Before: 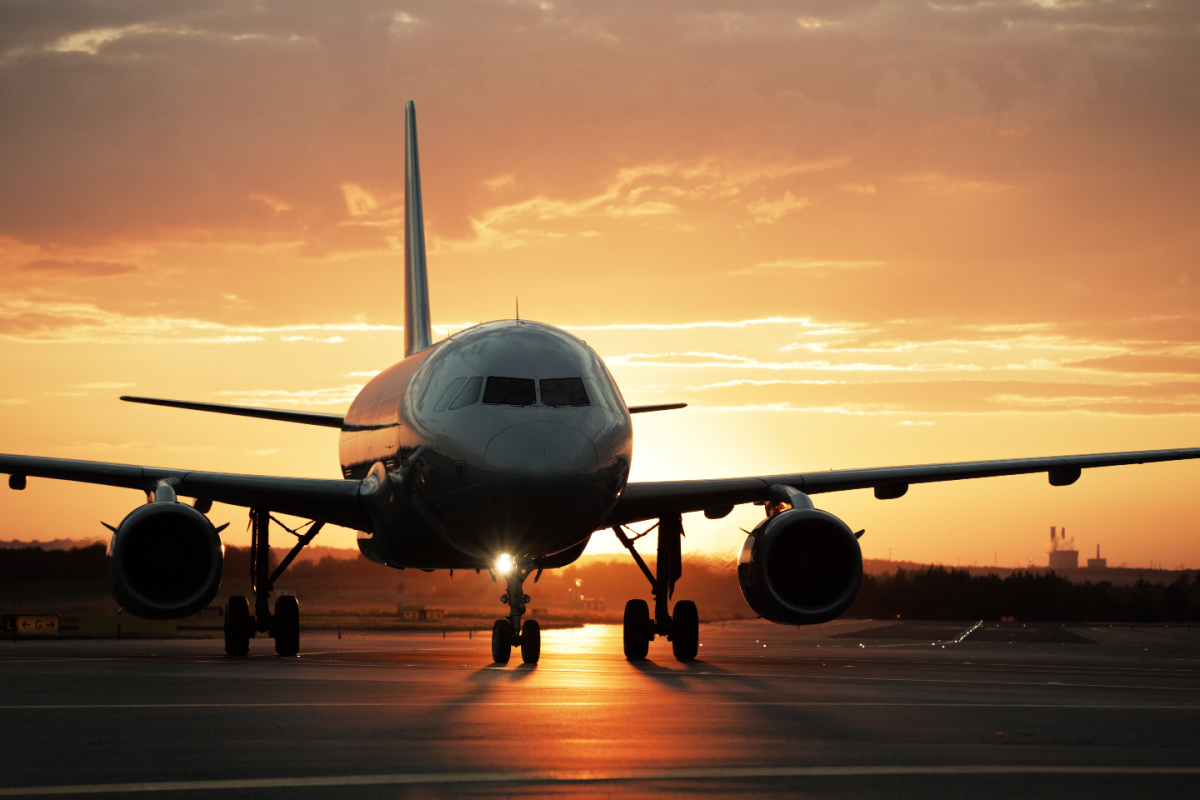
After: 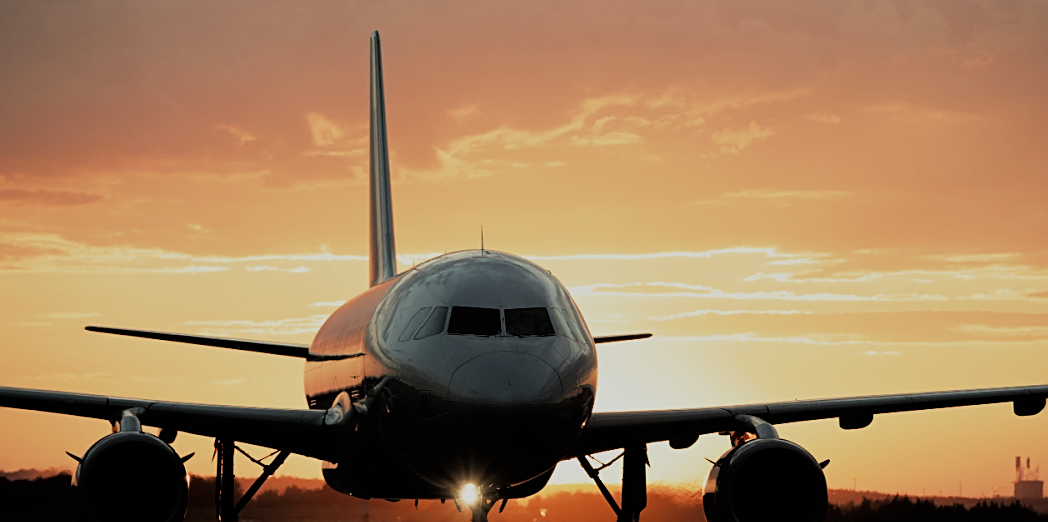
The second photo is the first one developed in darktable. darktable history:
sharpen: on, module defaults
crop: left 2.964%, top 8.851%, right 9.654%, bottom 25.889%
filmic rgb: black relative exposure -7.65 EV, white relative exposure 4.56 EV, hardness 3.61
